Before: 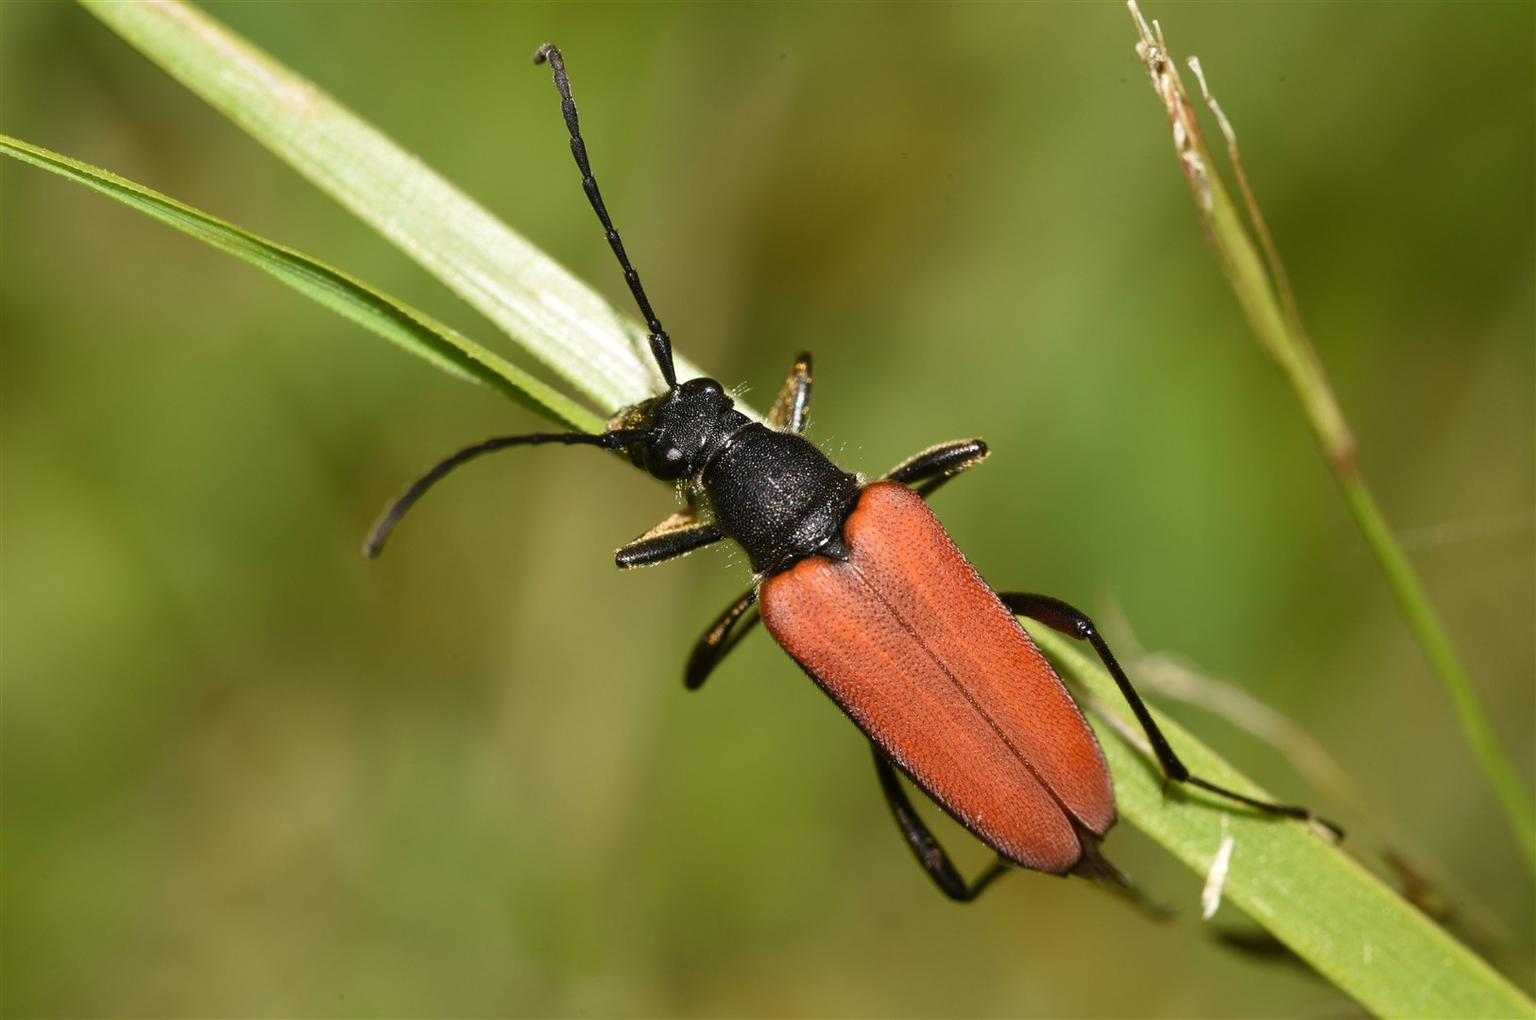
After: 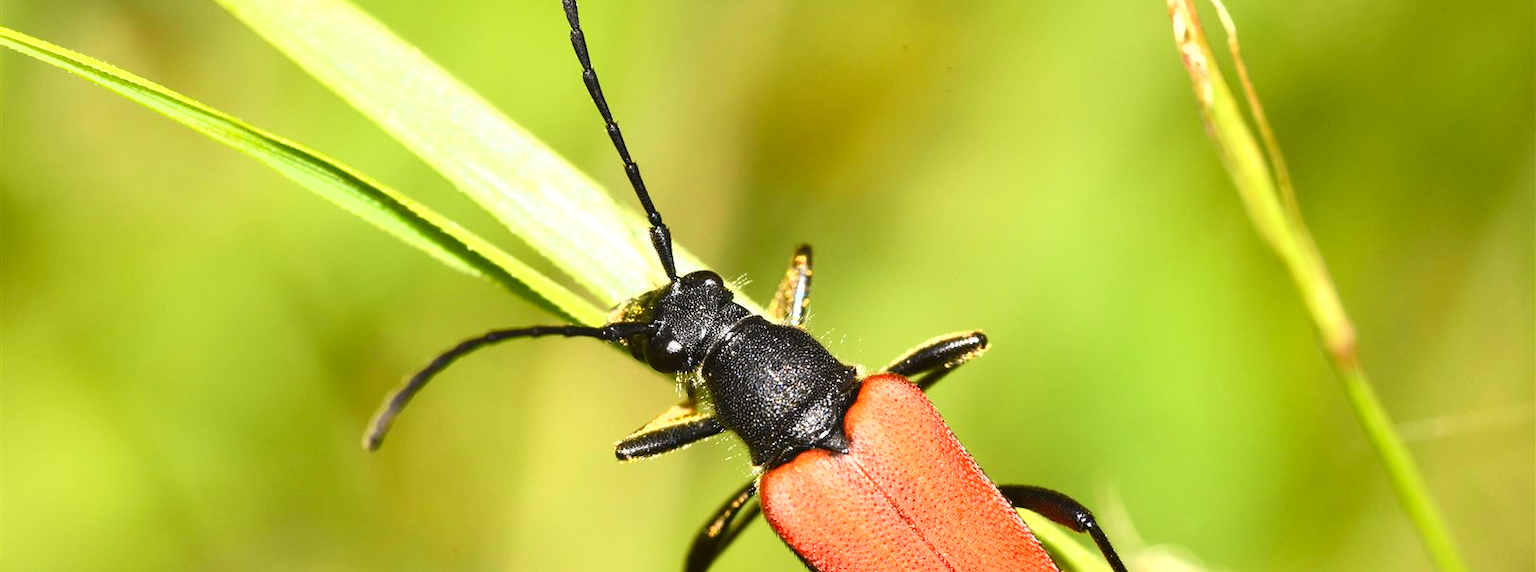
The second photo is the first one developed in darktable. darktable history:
crop and rotate: top 10.605%, bottom 33.274%
tone curve: curves: ch0 [(0, 0.011) (0.139, 0.106) (0.295, 0.271) (0.499, 0.523) (0.739, 0.782) (0.857, 0.879) (1, 0.967)]; ch1 [(0, 0) (0.272, 0.249) (0.388, 0.385) (0.469, 0.456) (0.495, 0.497) (0.524, 0.518) (0.602, 0.623) (0.725, 0.779) (1, 1)]; ch2 [(0, 0) (0.125, 0.089) (0.353, 0.329) (0.443, 0.408) (0.502, 0.499) (0.548, 0.549) (0.608, 0.635) (1, 1)], color space Lab, independent channels, preserve colors none
exposure: black level correction 0, exposure 1.45 EV, compensate exposure bias true, compensate highlight preservation false
shadows and highlights: shadows 29.32, highlights -29.32, low approximation 0.01, soften with gaussian
